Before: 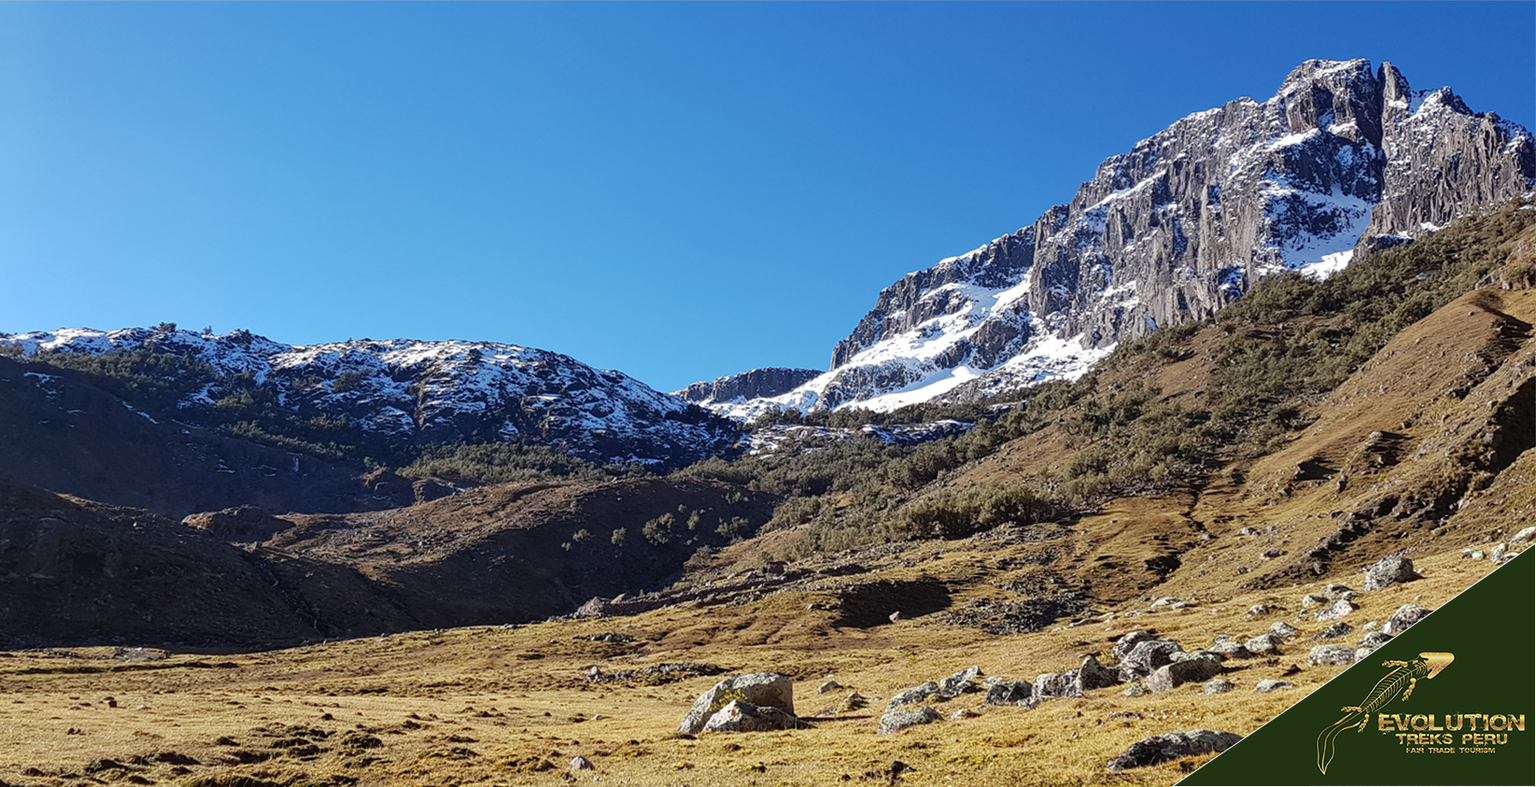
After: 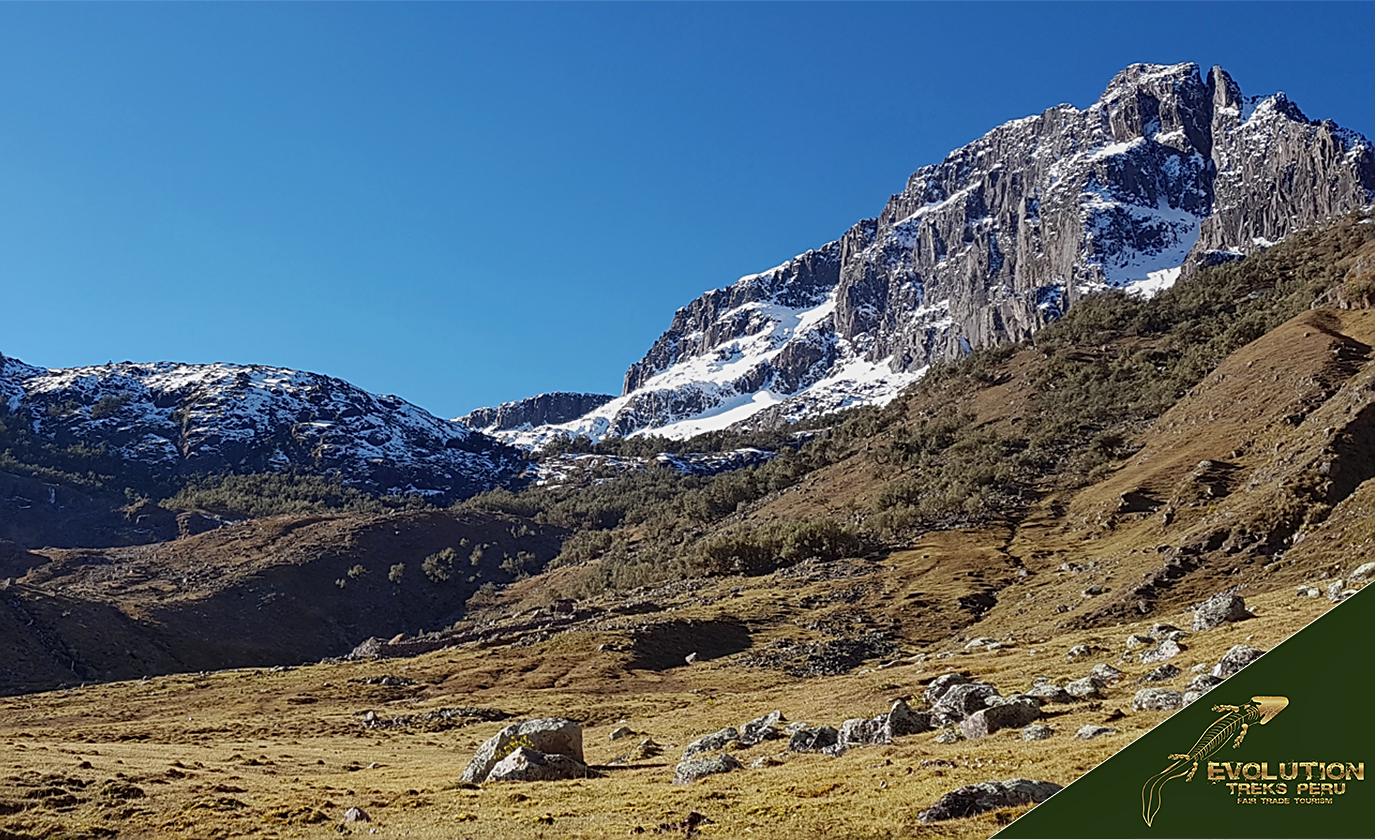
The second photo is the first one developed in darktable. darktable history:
tone equalizer: -8 EV 0.225 EV, -7 EV 0.413 EV, -6 EV 0.45 EV, -5 EV 0.214 EV, -3 EV -0.276 EV, -2 EV -0.406 EV, -1 EV -0.395 EV, +0 EV -0.241 EV
sharpen: on, module defaults
crop: left 16.124%
